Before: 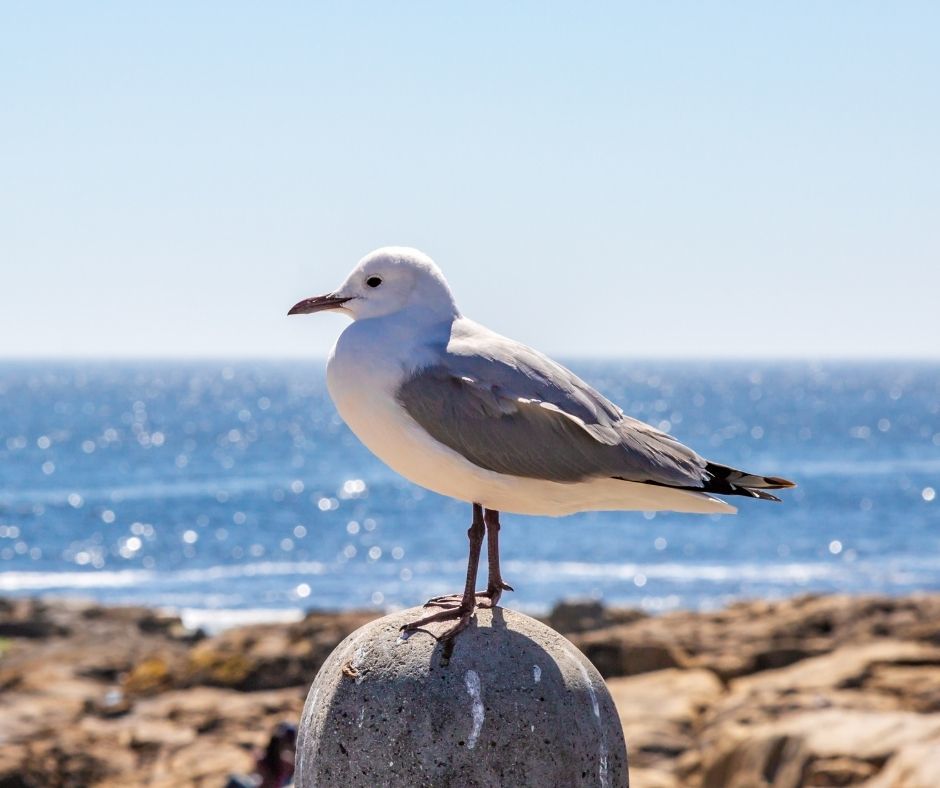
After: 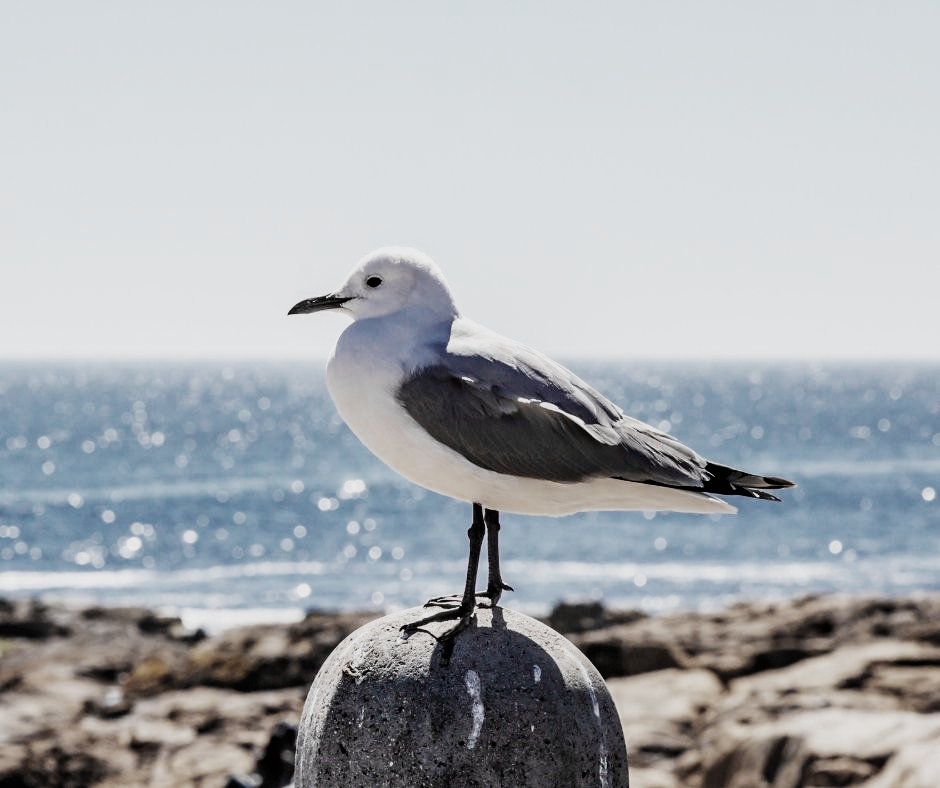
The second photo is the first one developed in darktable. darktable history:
sigmoid: contrast 2, skew -0.2, preserve hue 0%, red attenuation 0.1, red rotation 0.035, green attenuation 0.1, green rotation -0.017, blue attenuation 0.15, blue rotation -0.052, base primaries Rec2020
color zones: curves: ch0 [(0, 0.487) (0.241, 0.395) (0.434, 0.373) (0.658, 0.412) (0.838, 0.487)]; ch1 [(0, 0) (0.053, 0.053) (0.211, 0.202) (0.579, 0.259) (0.781, 0.241)]
